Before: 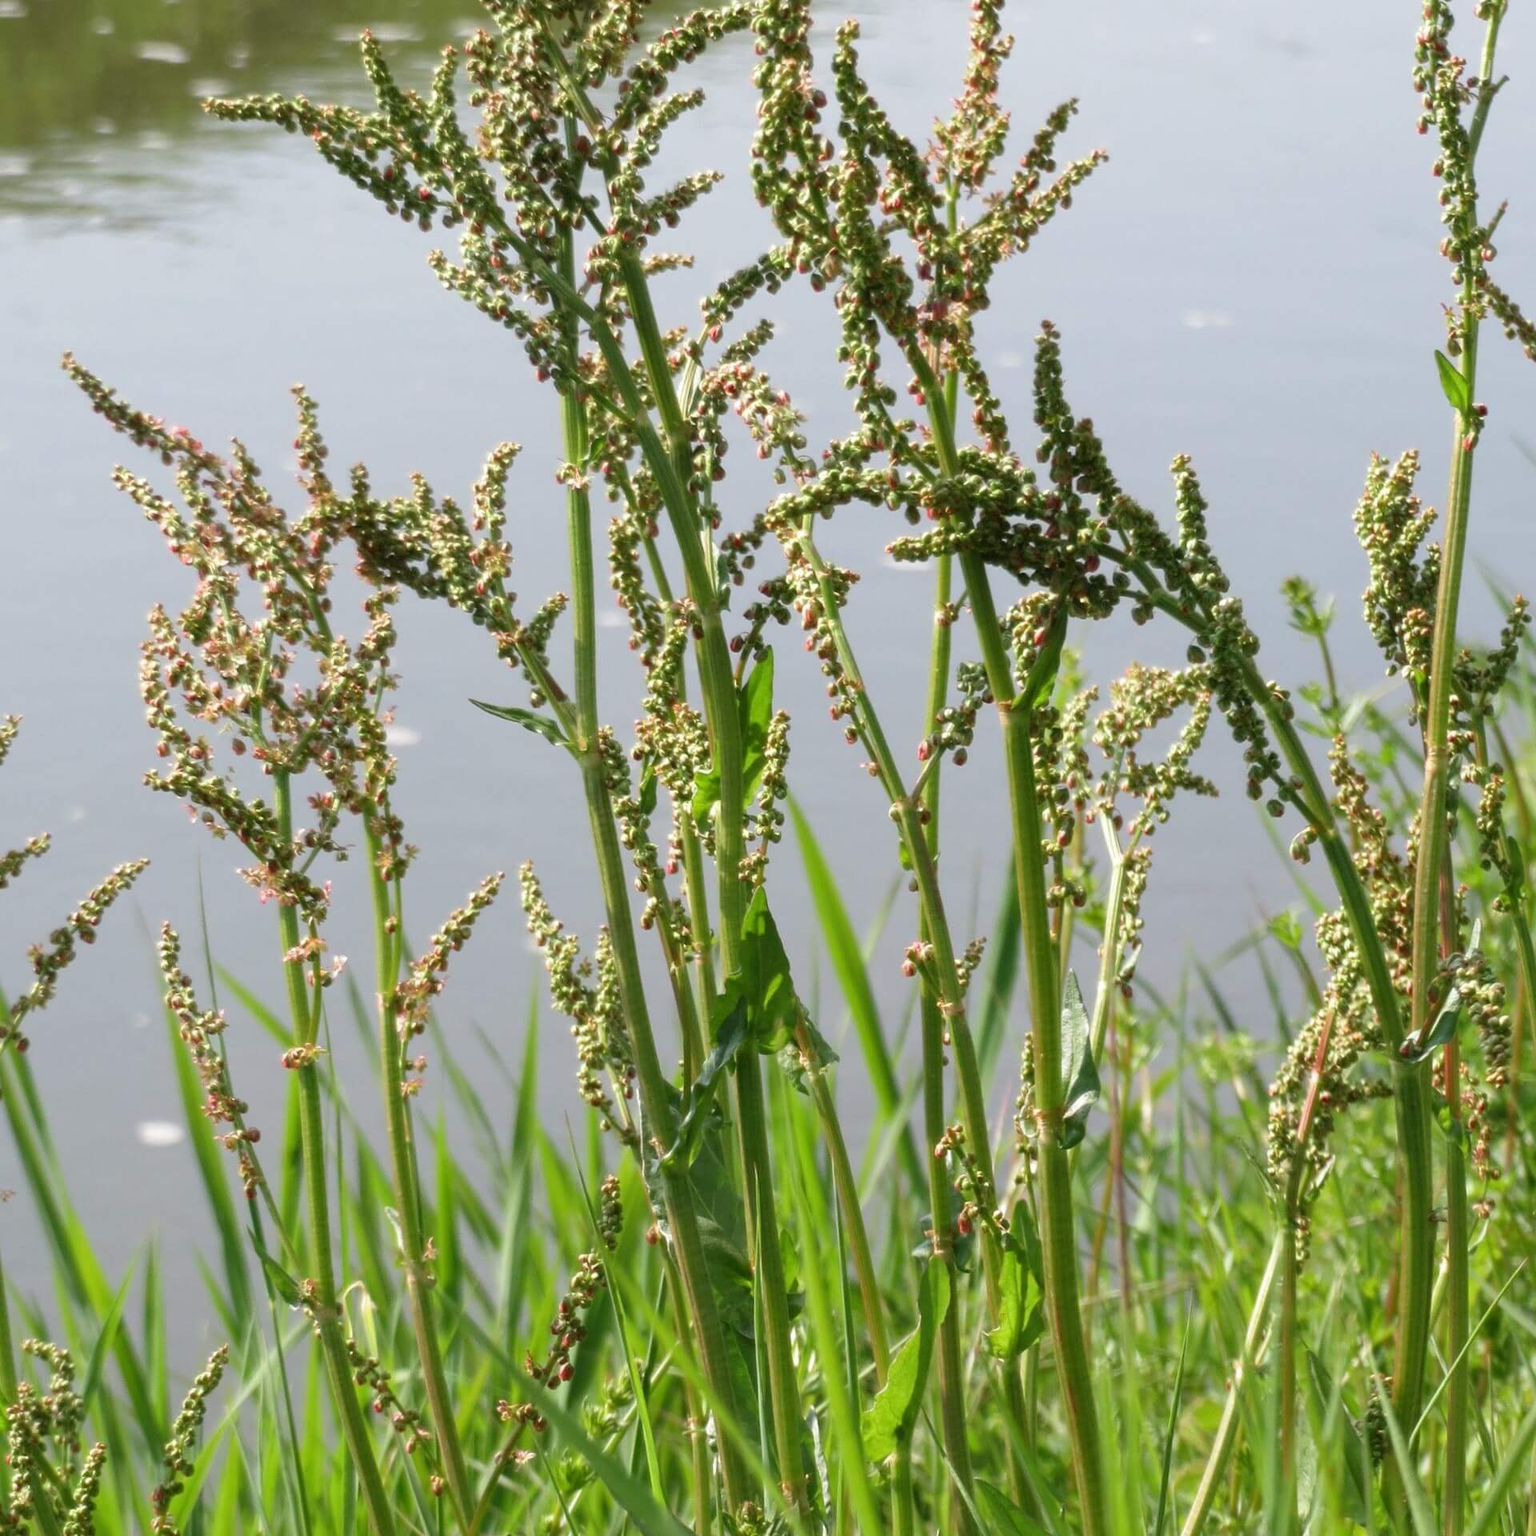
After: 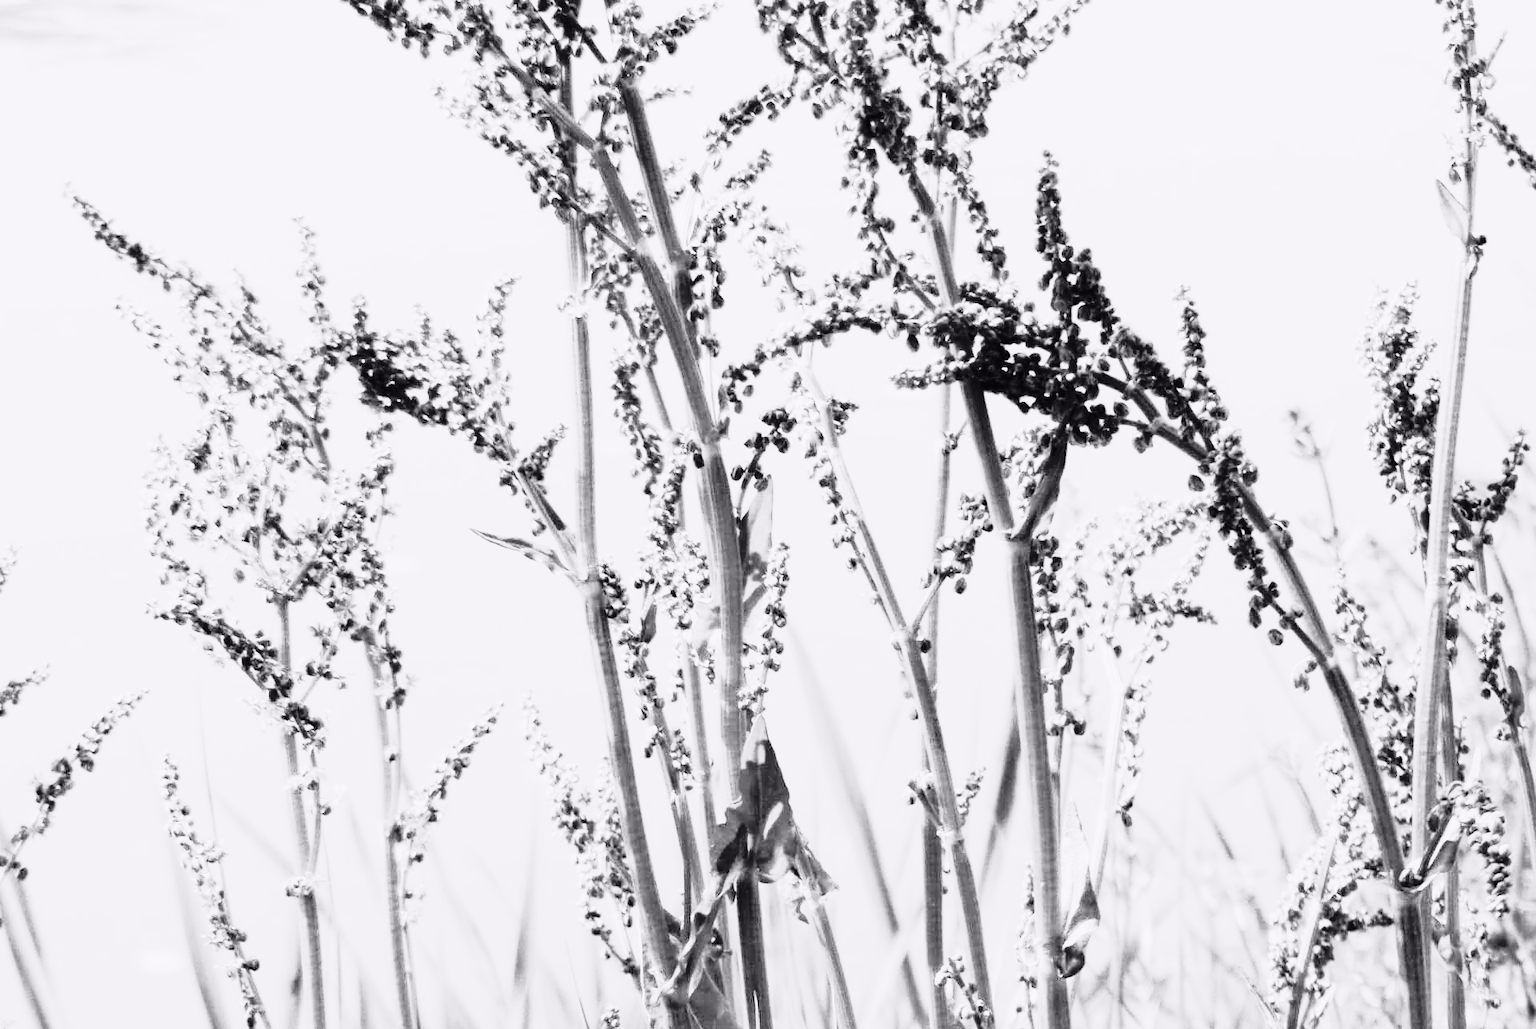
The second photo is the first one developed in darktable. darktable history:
crop: top 11.168%, bottom 21.795%
exposure: black level correction 0, exposure 1.48 EV, compensate highlight preservation false
contrast brightness saturation: contrast 0.297
filmic rgb: black relative exposure -5.03 EV, white relative exposure 3.96 EV, hardness 2.88, contrast 1.409, highlights saturation mix -29.19%, color science v5 (2021), contrast in shadows safe, contrast in highlights safe
color calibration: output gray [0.23, 0.37, 0.4, 0], illuminant custom, x 0.368, y 0.373, temperature 4339.75 K
velvia: on, module defaults
tone curve: curves: ch0 [(0, 0.009) (0.105, 0.08) (0.195, 0.18) (0.283, 0.316) (0.384, 0.434) (0.485, 0.531) (0.638, 0.69) (0.81, 0.872) (1, 0.977)]; ch1 [(0, 0) (0.161, 0.092) (0.35, 0.33) (0.379, 0.401) (0.456, 0.469) (0.498, 0.502) (0.52, 0.536) (0.586, 0.617) (0.635, 0.655) (1, 1)]; ch2 [(0, 0) (0.371, 0.362) (0.437, 0.437) (0.483, 0.484) (0.53, 0.515) (0.56, 0.571) (0.622, 0.606) (1, 1)], color space Lab, independent channels, preserve colors none
